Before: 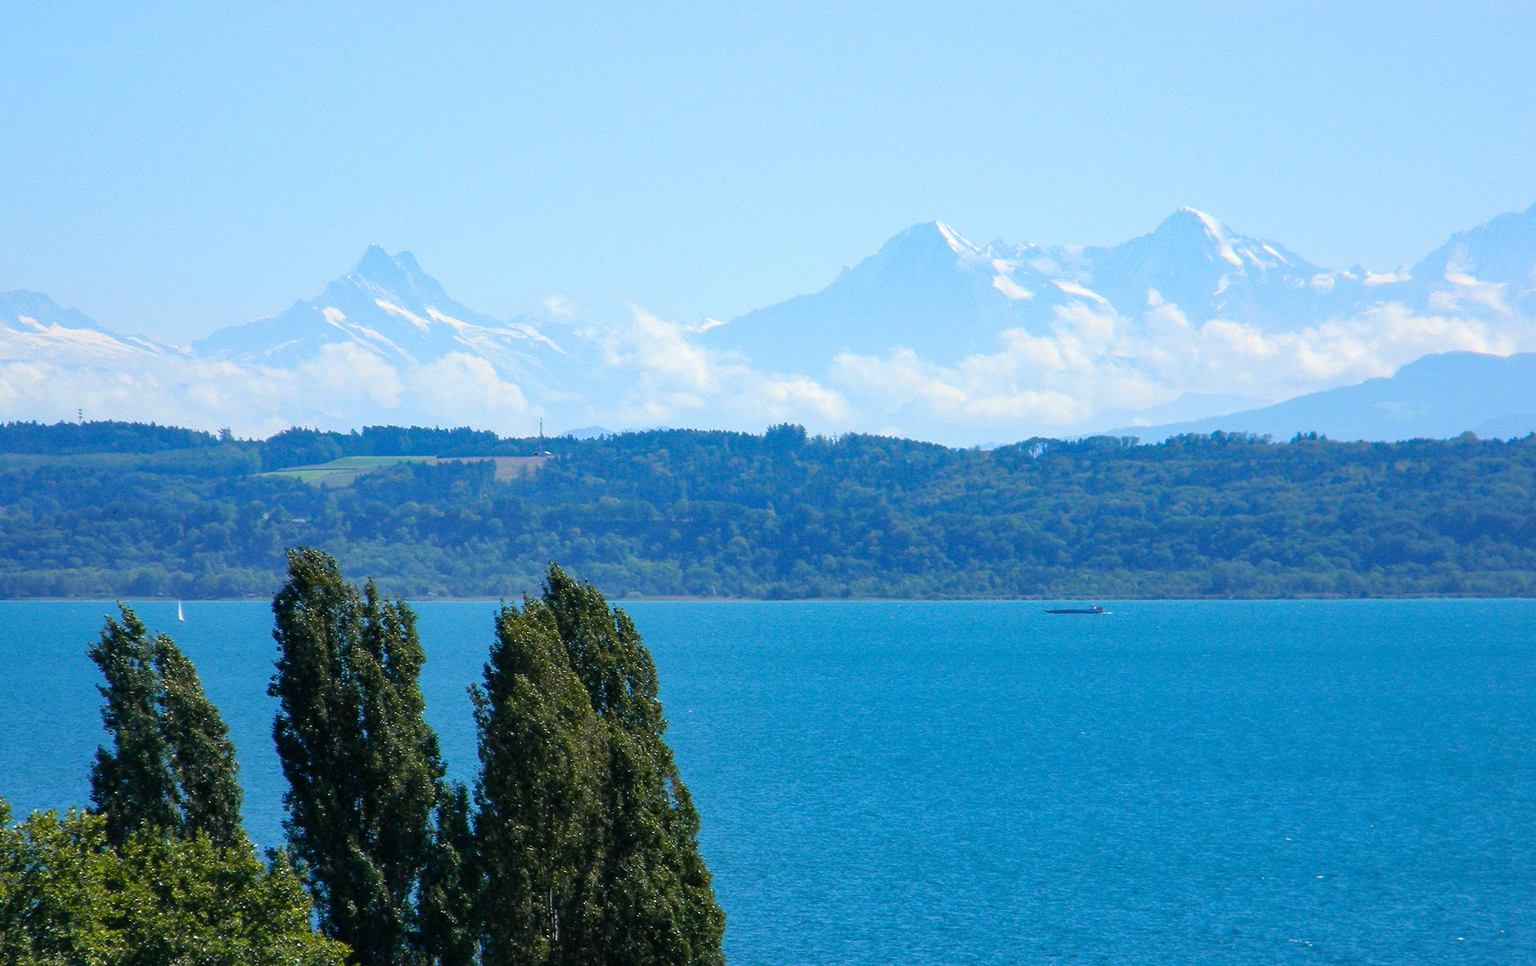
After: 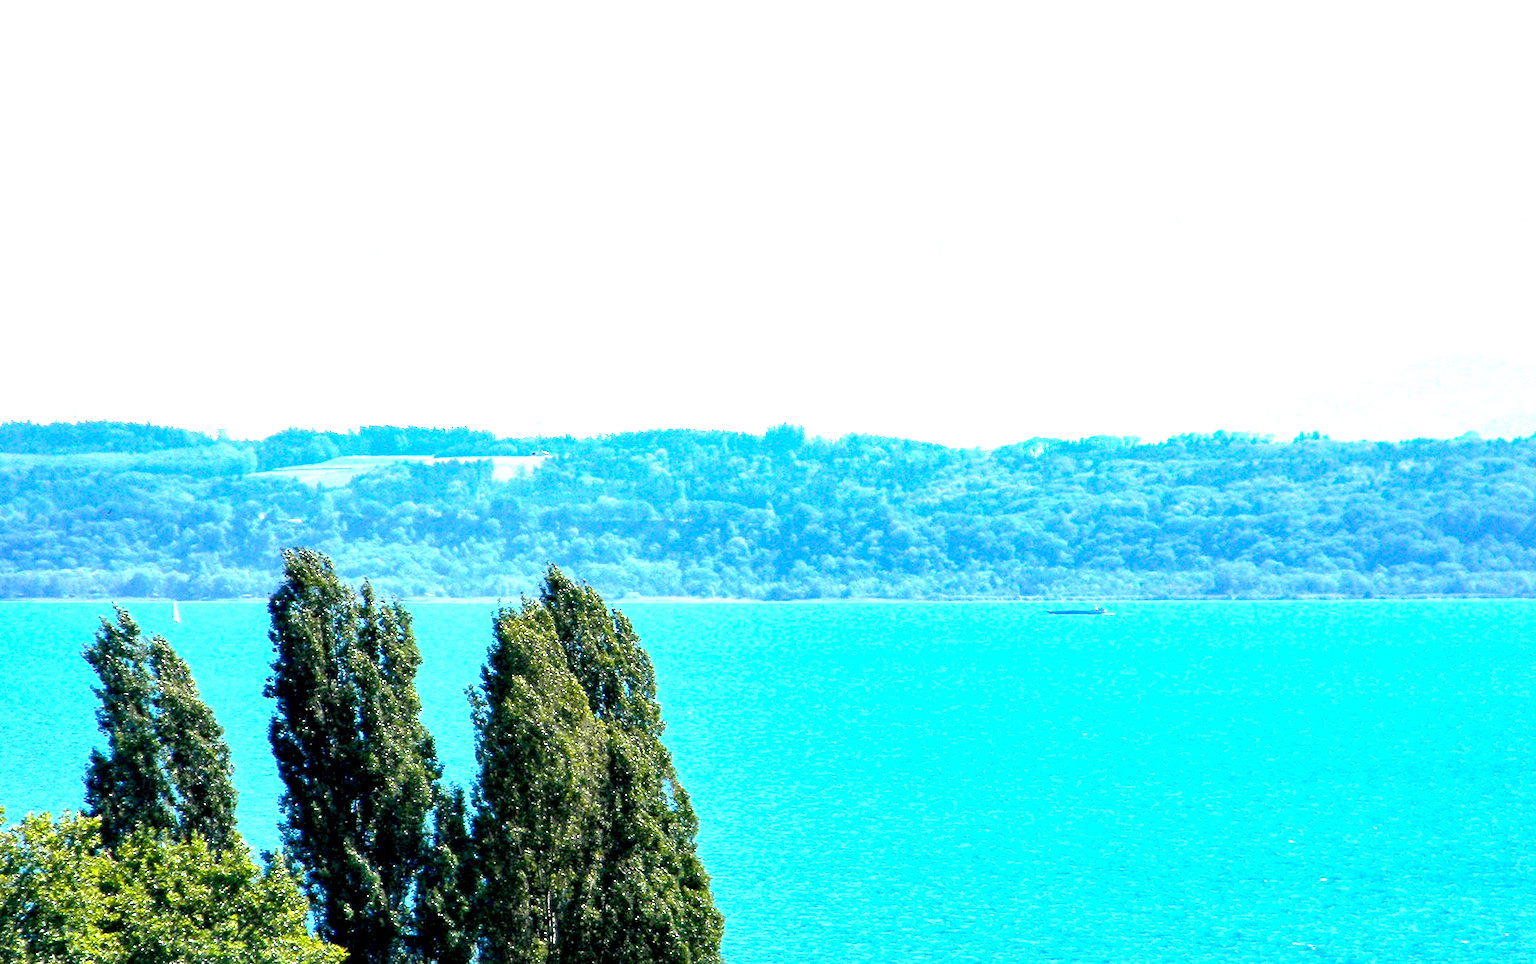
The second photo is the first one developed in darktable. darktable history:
crop: left 0.434%, top 0.485%, right 0.244%, bottom 0.386%
exposure: black level correction 0.005, exposure 2.084 EV, compensate highlight preservation false
